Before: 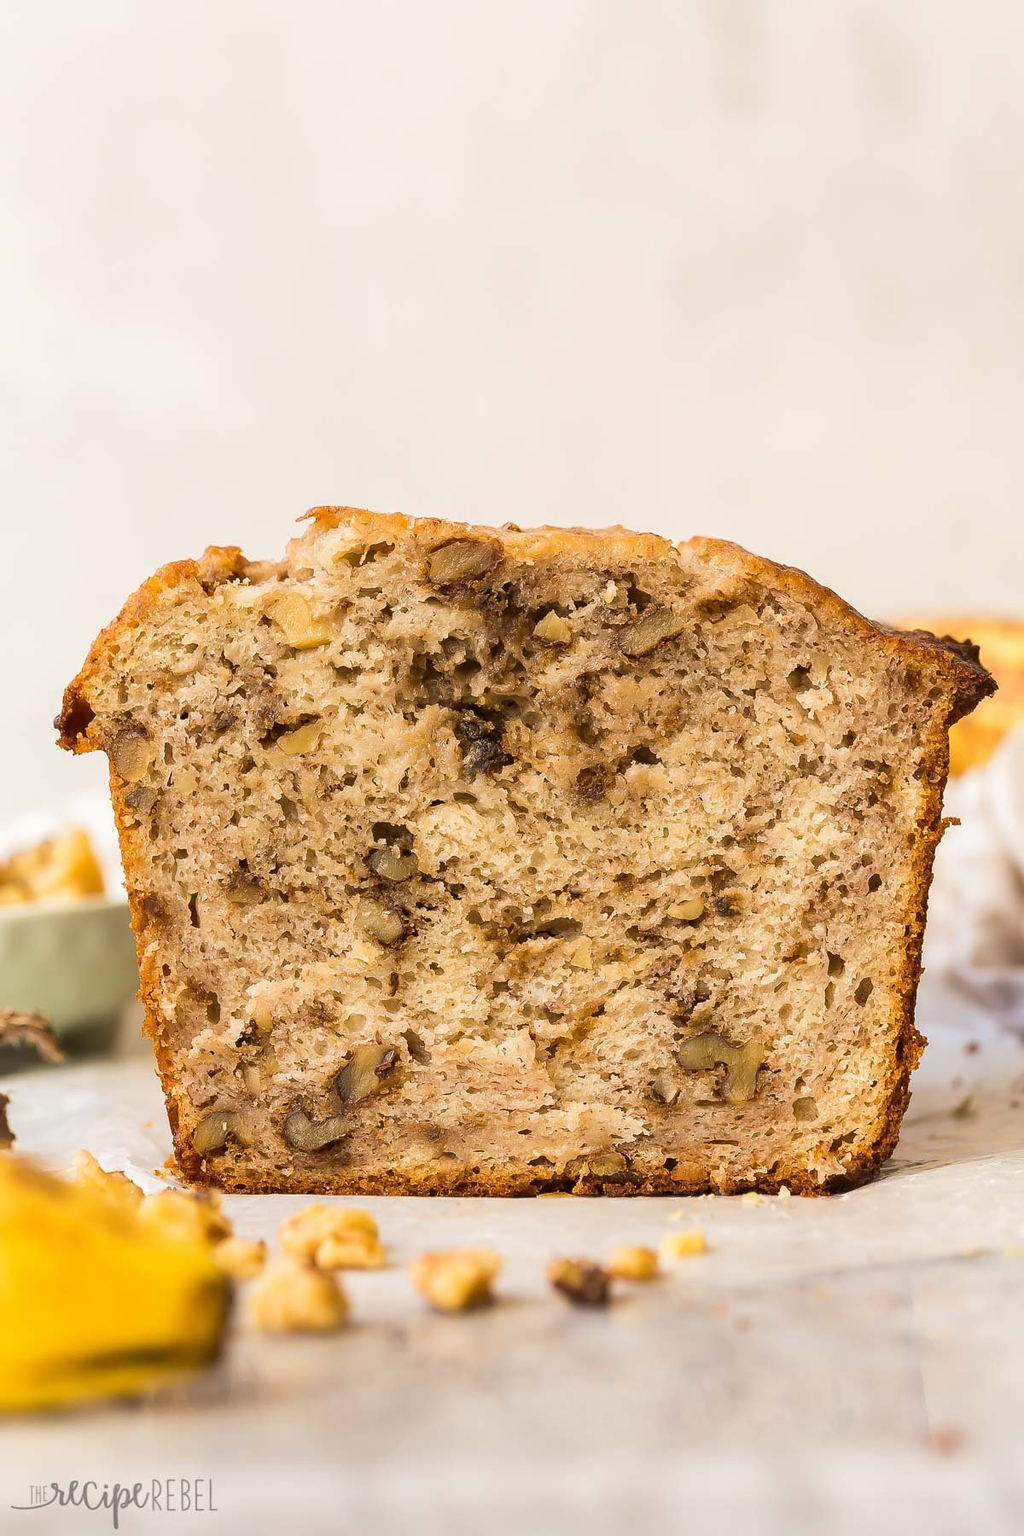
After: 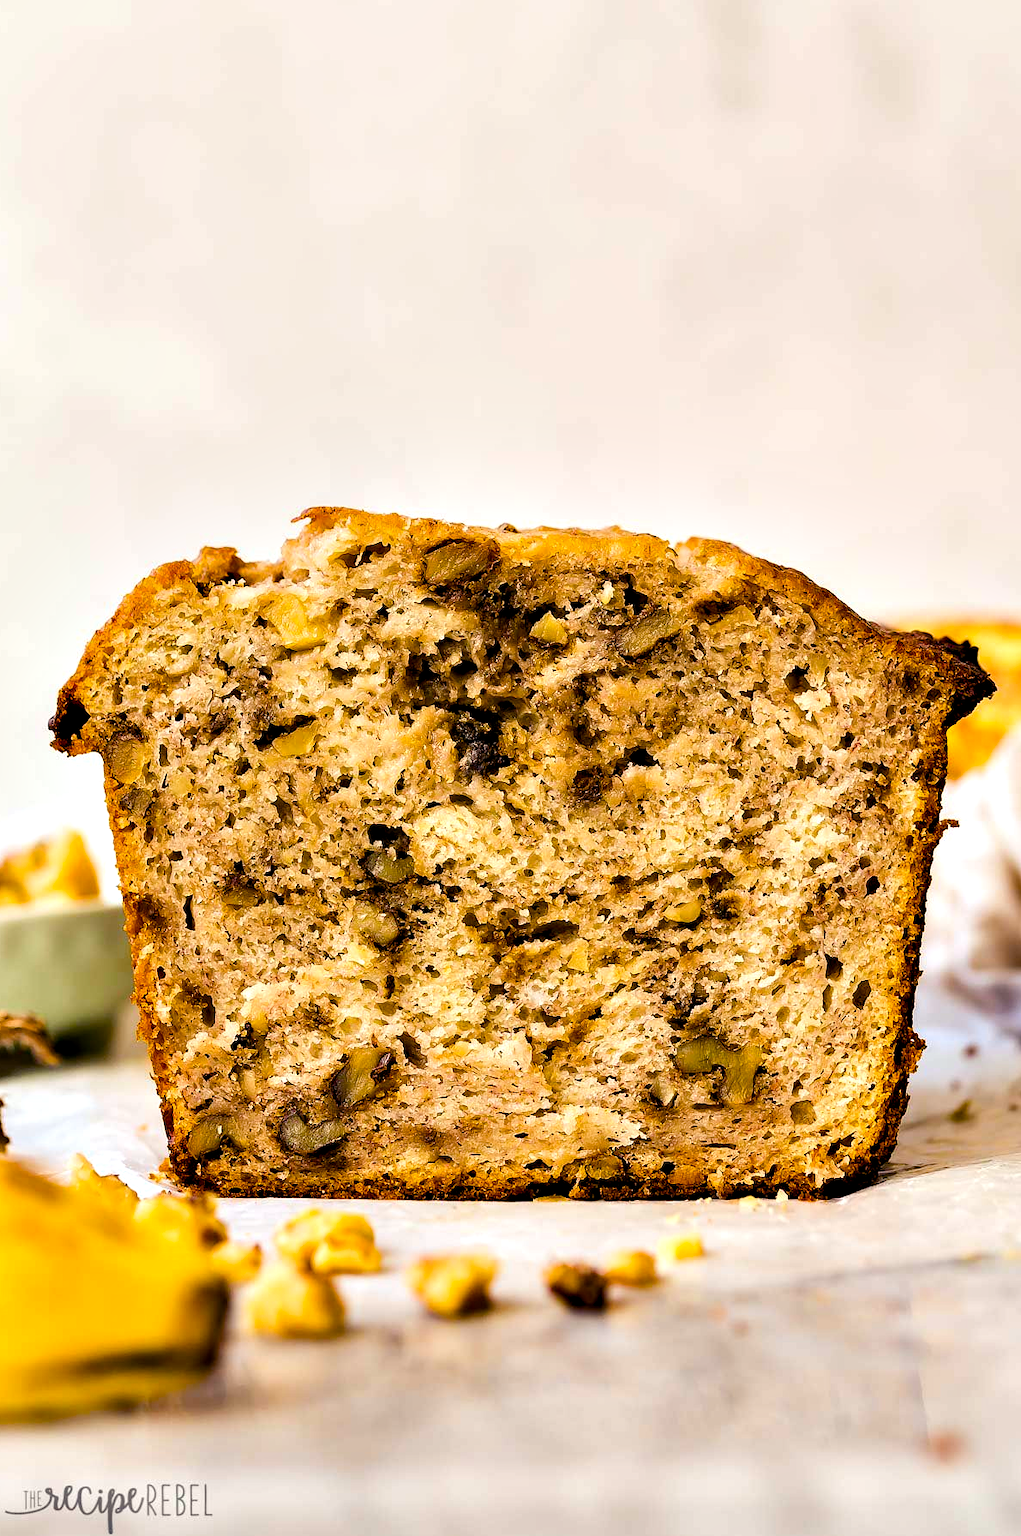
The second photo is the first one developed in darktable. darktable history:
crop and rotate: left 0.651%, top 0.126%, bottom 0.299%
exposure: black level correction -0.004, exposure 0.056 EV, compensate highlight preservation false
color balance rgb: shadows lift › luminance -21.315%, shadows lift › chroma 6.7%, shadows lift › hue 268.16°, global offset › luminance -0.478%, linear chroma grading › shadows 31.593%, linear chroma grading › global chroma -2.543%, linear chroma grading › mid-tones 4.029%, perceptual saturation grading › global saturation 31.215%
contrast equalizer: octaves 7, y [[0.6 ×6], [0.55 ×6], [0 ×6], [0 ×6], [0 ×6]]
